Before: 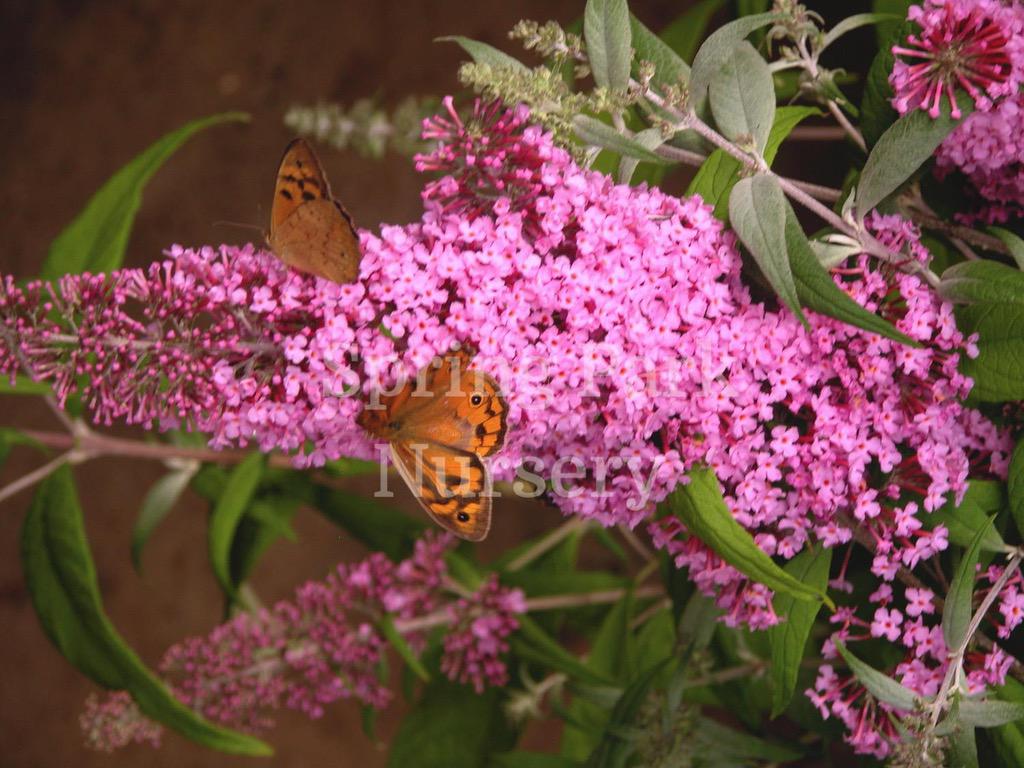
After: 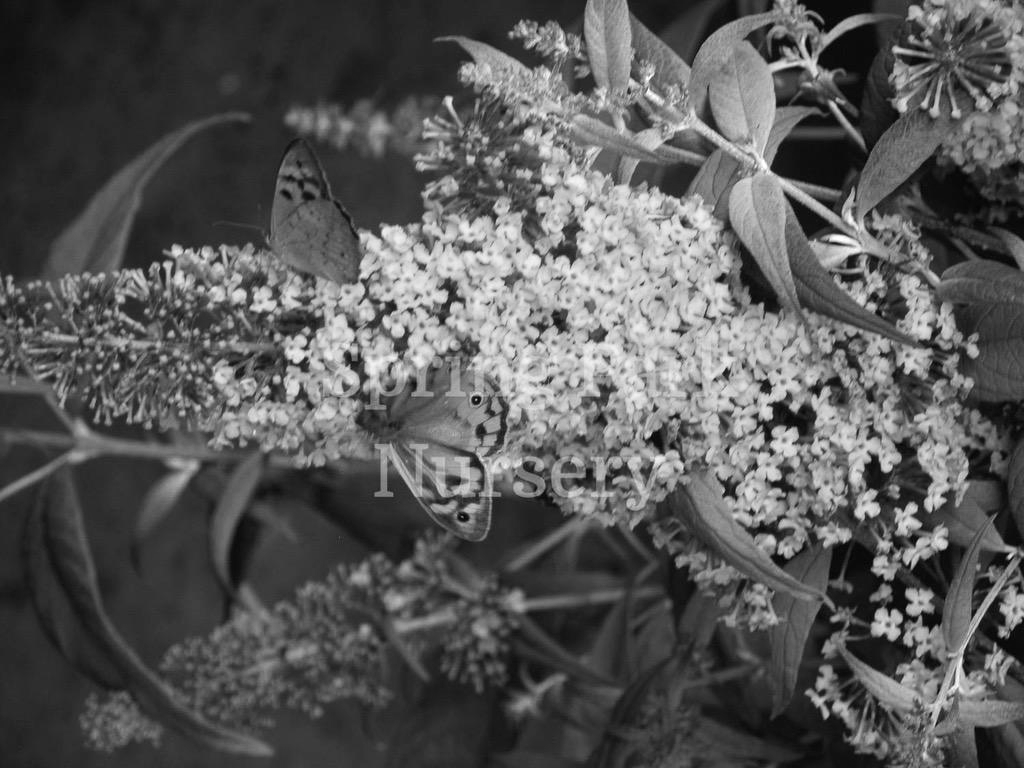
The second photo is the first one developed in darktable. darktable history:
color correction: highlights a* 5.38, highlights b* 5.3, shadows a* -4.26, shadows b* -5.11
tone equalizer: -8 EV -0.417 EV, -7 EV -0.389 EV, -6 EV -0.333 EV, -5 EV -0.222 EV, -3 EV 0.222 EV, -2 EV 0.333 EV, -1 EV 0.389 EV, +0 EV 0.417 EV, edges refinement/feathering 500, mask exposure compensation -1.57 EV, preserve details no
monochrome: size 1
